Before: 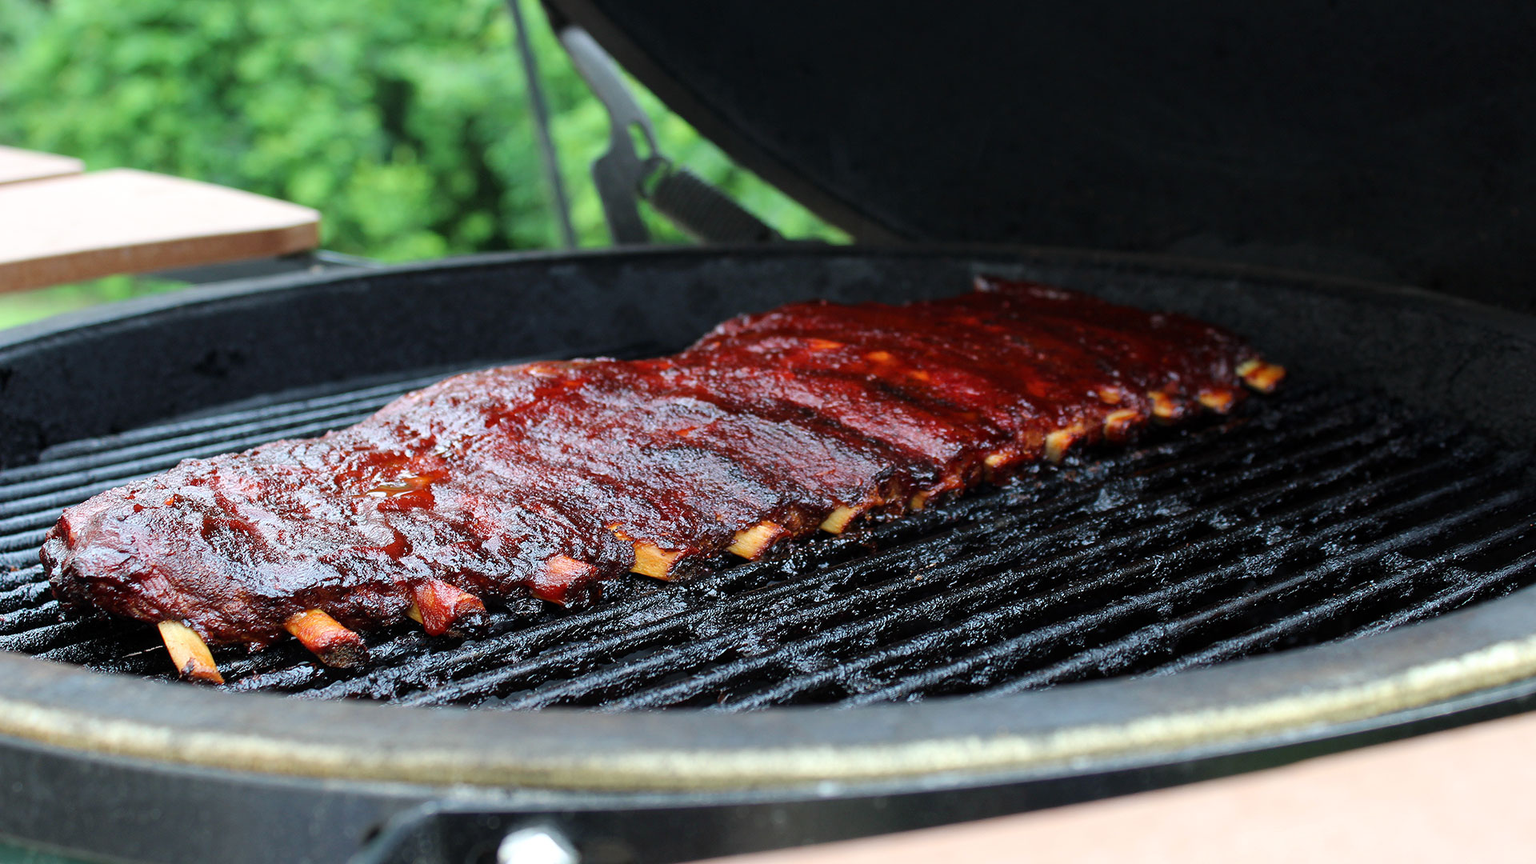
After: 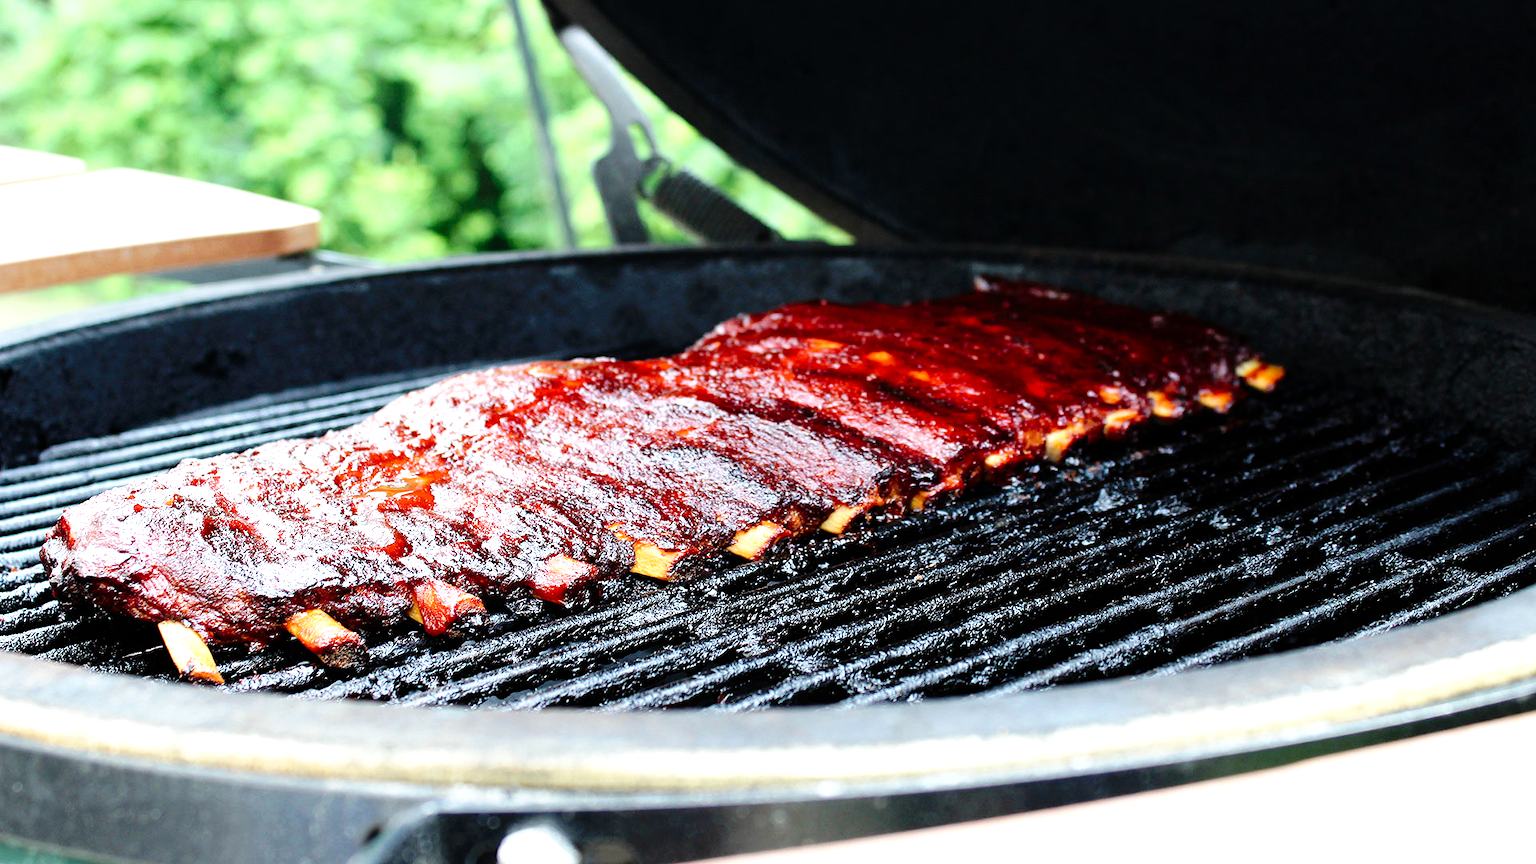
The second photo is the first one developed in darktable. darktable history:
tone curve: curves: ch0 [(0, 0) (0.003, 0) (0.011, 0.001) (0.025, 0.003) (0.044, 0.005) (0.069, 0.013) (0.1, 0.024) (0.136, 0.04) (0.177, 0.087) (0.224, 0.148) (0.277, 0.238) (0.335, 0.335) (0.399, 0.43) (0.468, 0.524) (0.543, 0.621) (0.623, 0.712) (0.709, 0.788) (0.801, 0.867) (0.898, 0.947) (1, 1)], preserve colors none
exposure: black level correction 0, exposure 1.001 EV, compensate highlight preservation false
contrast brightness saturation: saturation -0.069
